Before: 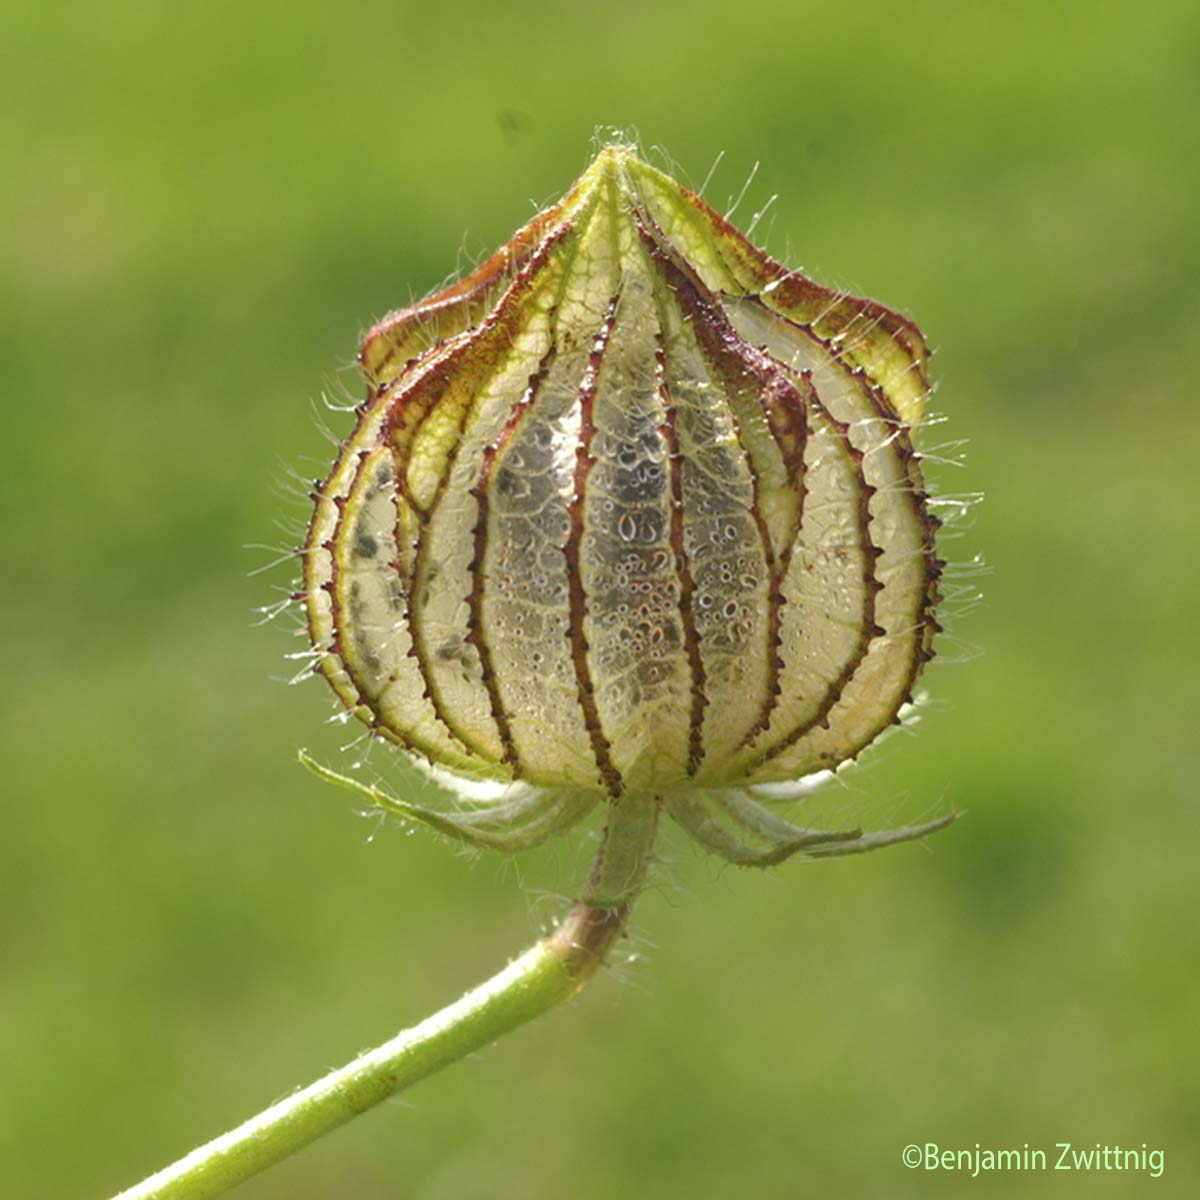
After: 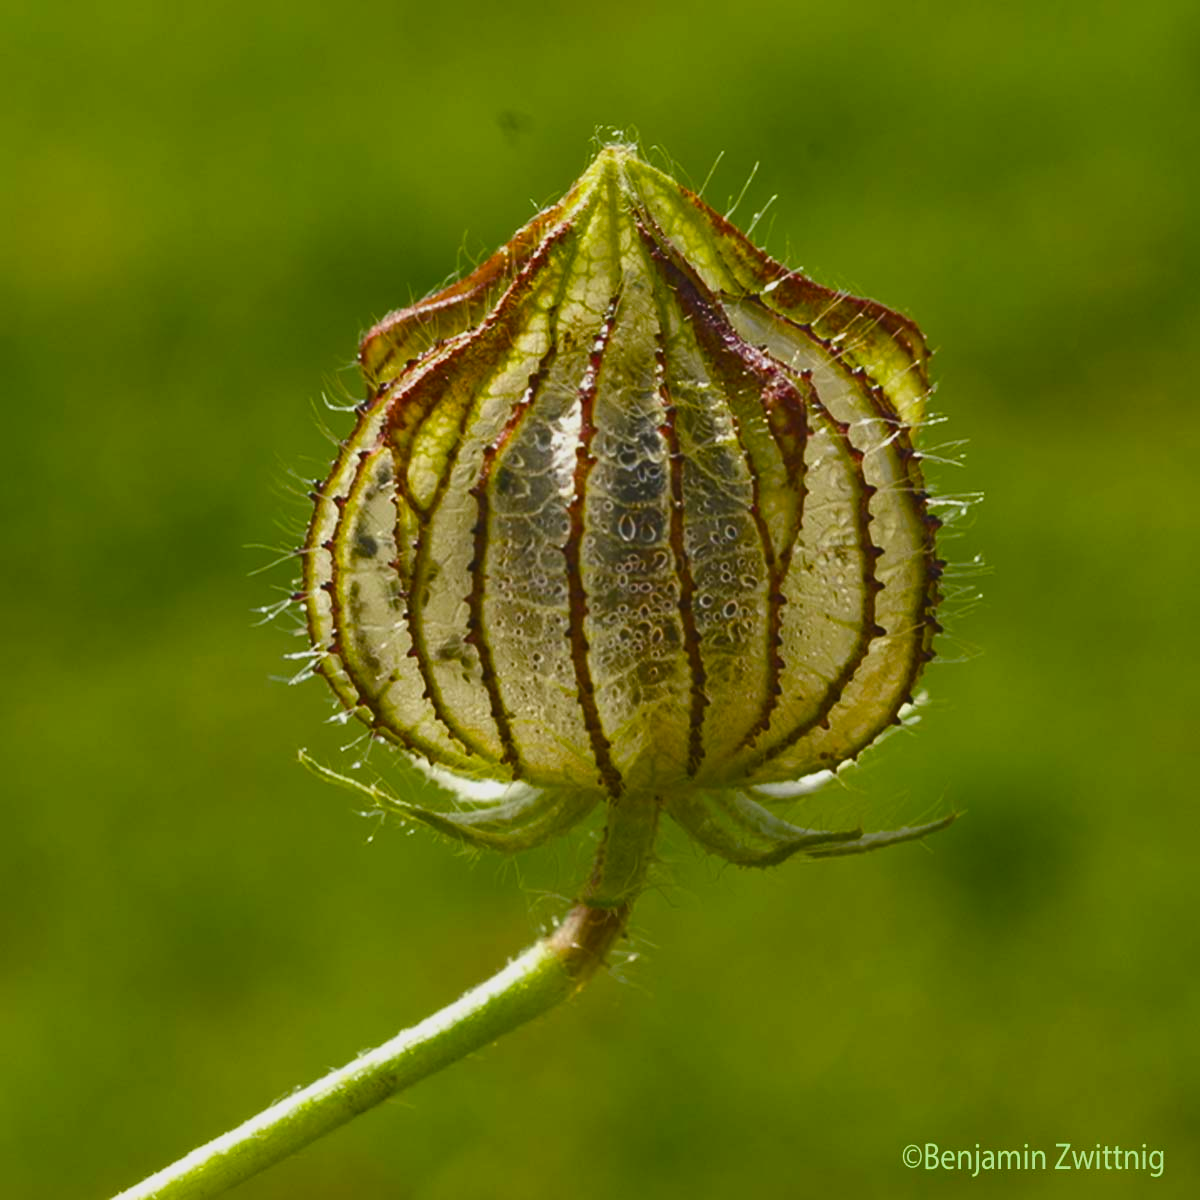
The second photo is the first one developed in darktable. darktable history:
tone equalizer: -8 EV -0.761 EV, -7 EV -0.725 EV, -6 EV -0.574 EV, -5 EV -0.406 EV, -3 EV 0.392 EV, -2 EV 0.6 EV, -1 EV 0.698 EV, +0 EV 0.774 EV, edges refinement/feathering 500, mask exposure compensation -1.57 EV, preserve details no
color balance rgb: shadows lift › chroma 0.987%, shadows lift › hue 116.04°, global offset › luminance 0.516%, linear chroma grading › global chroma 19.356%, perceptual saturation grading › global saturation 20%, perceptual saturation grading › highlights -25.847%, perceptual saturation grading › shadows 49.858%, global vibrance 20%
exposure: exposure -0.937 EV, compensate exposure bias true, compensate highlight preservation false
